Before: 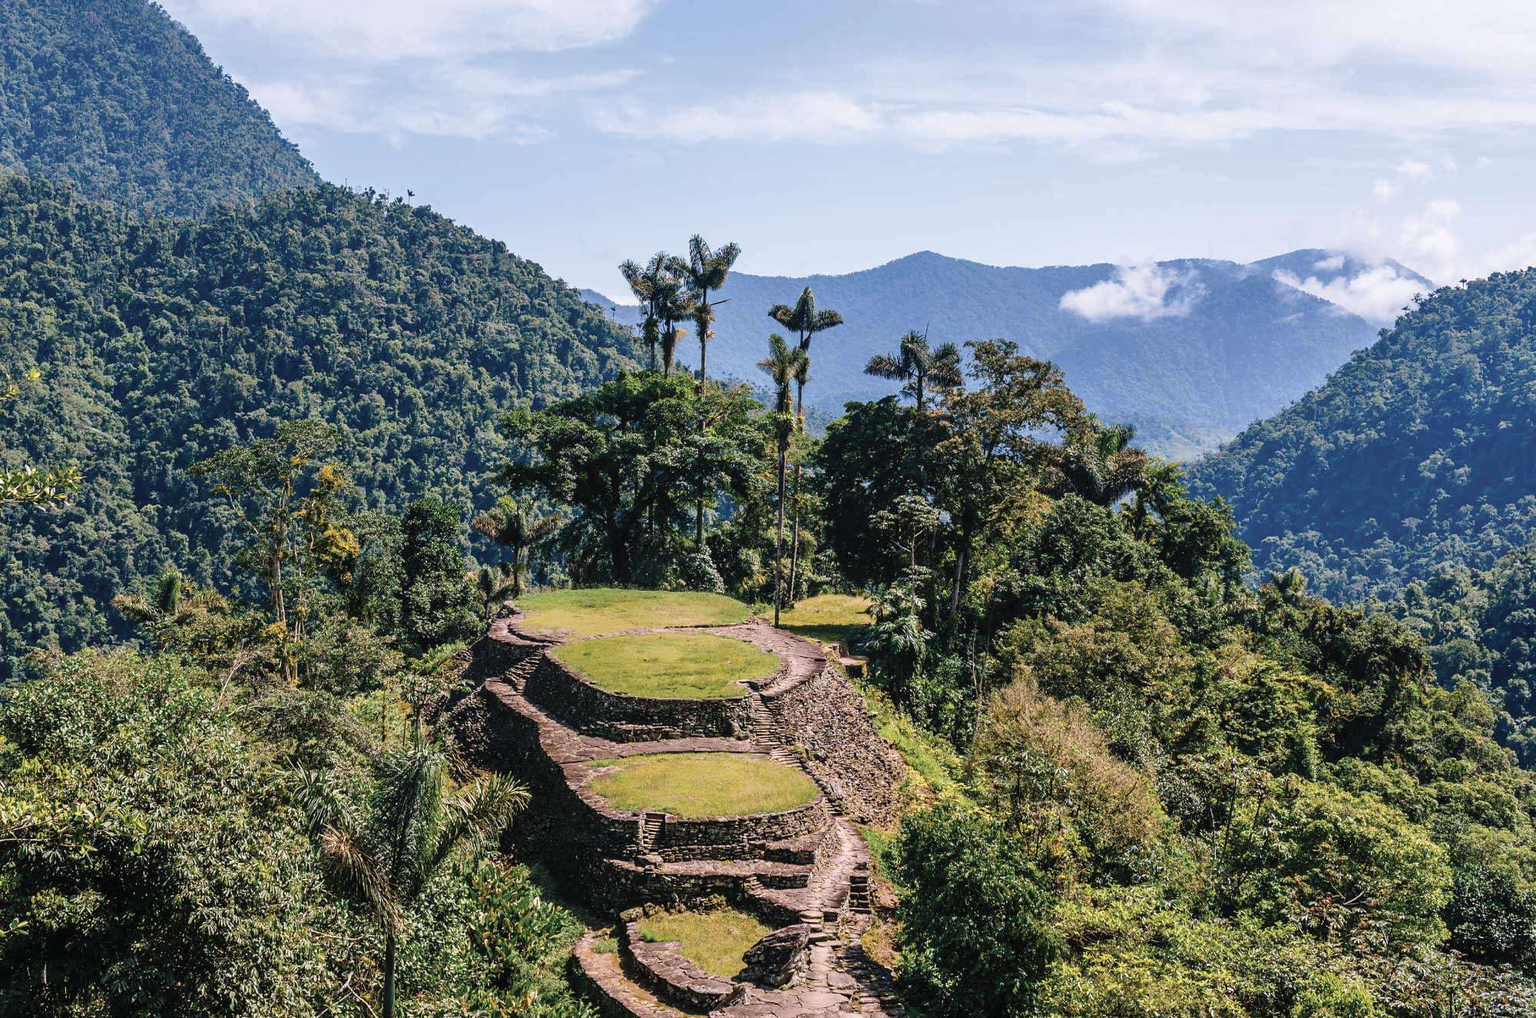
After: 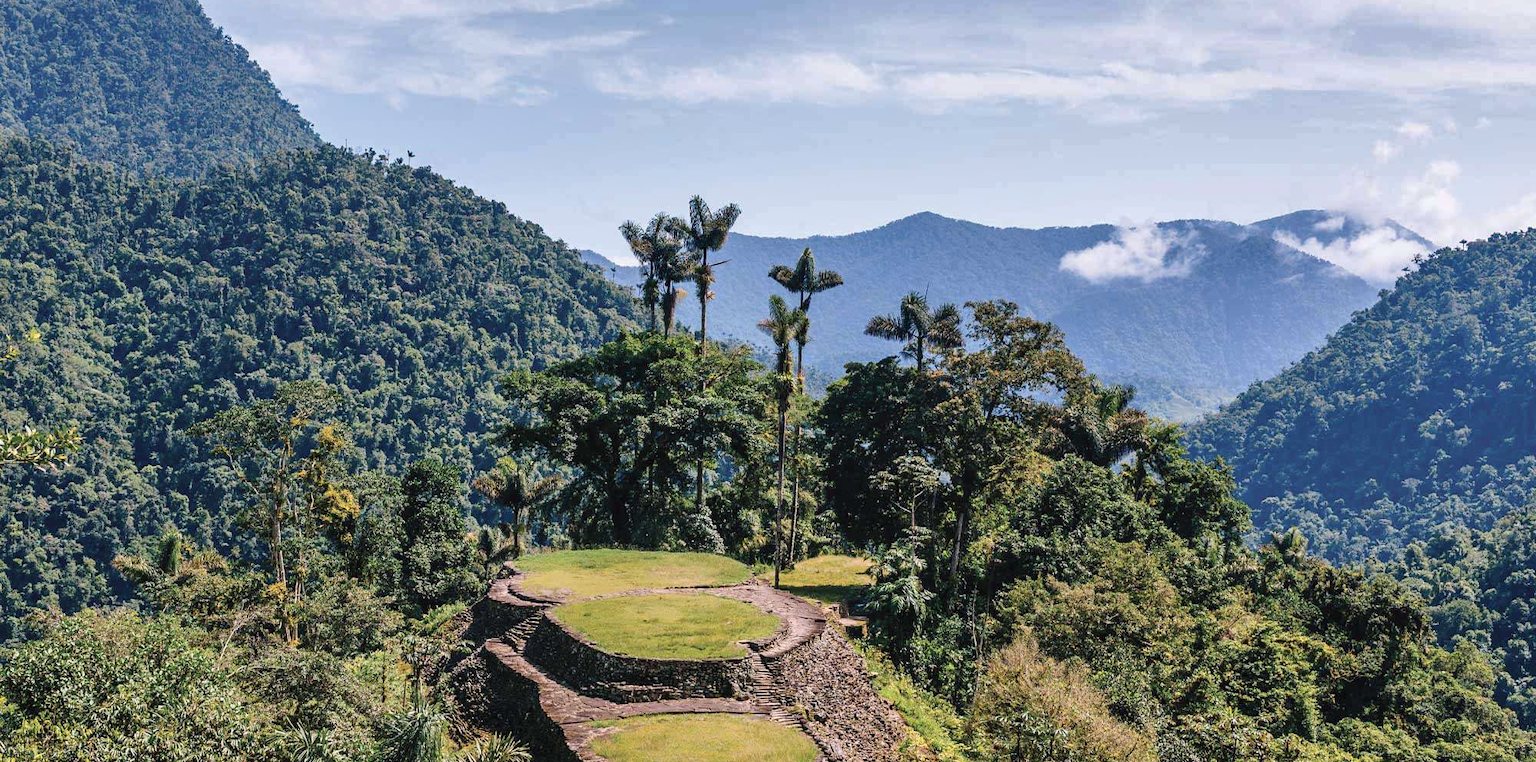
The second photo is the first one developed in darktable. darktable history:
shadows and highlights: radius 133.83, soften with gaussian
crop: top 3.857%, bottom 21.132%
